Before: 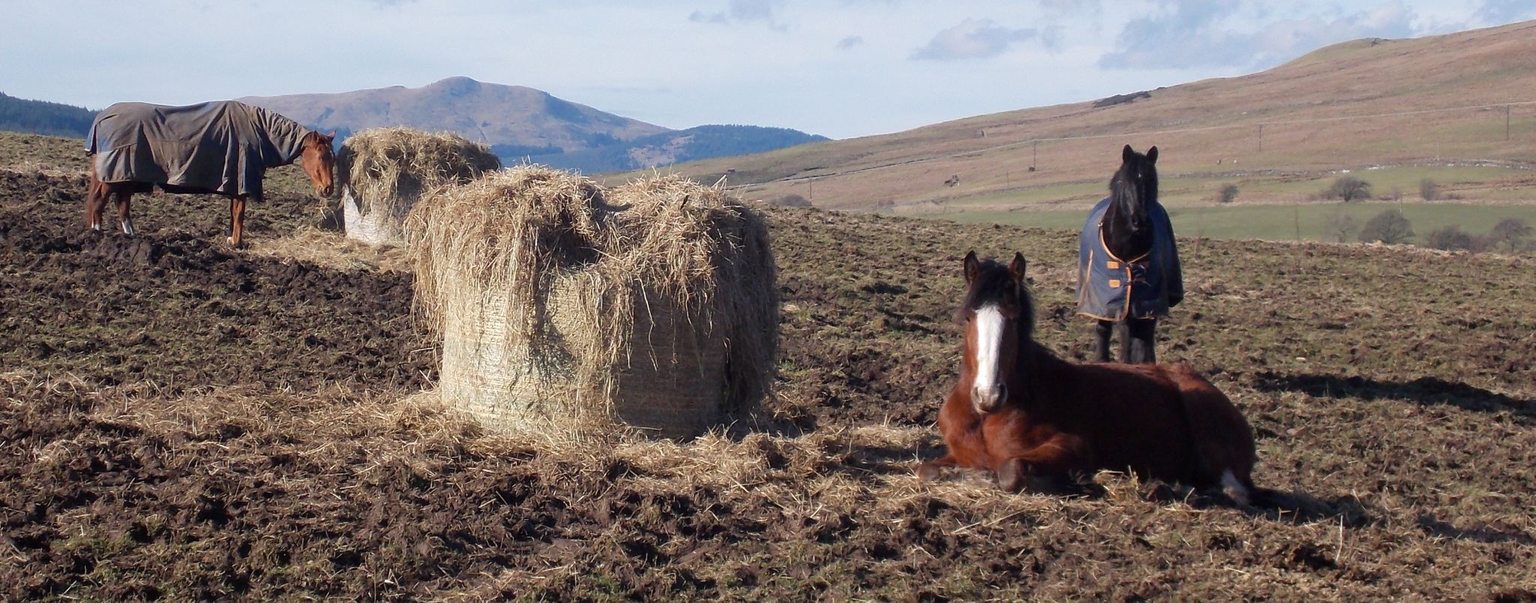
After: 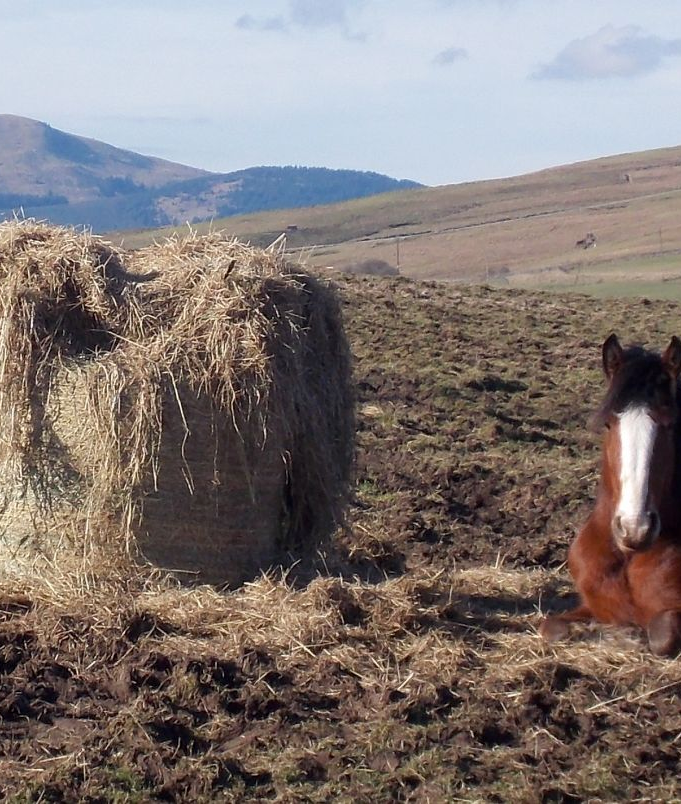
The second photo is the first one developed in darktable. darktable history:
crop: left 33.36%, right 33.36%
exposure: black level correction 0.002, compensate highlight preservation false
